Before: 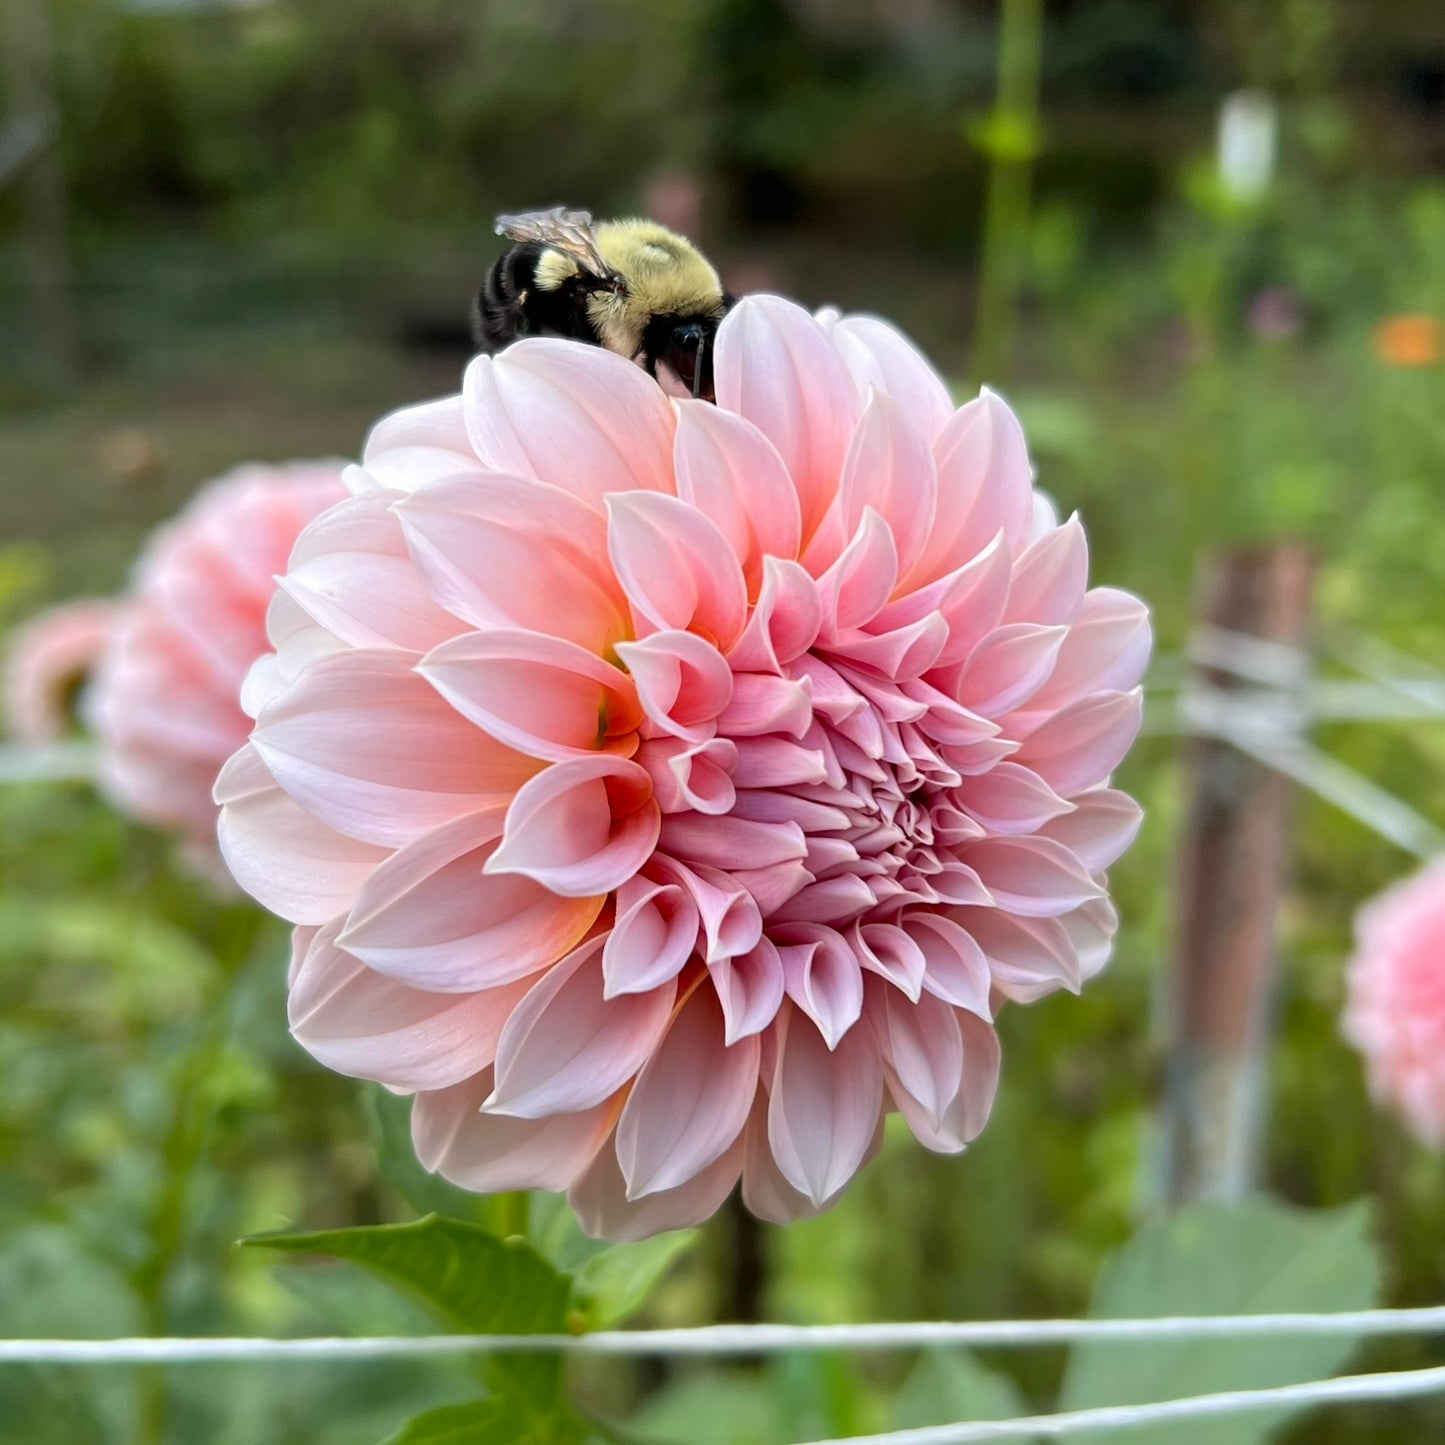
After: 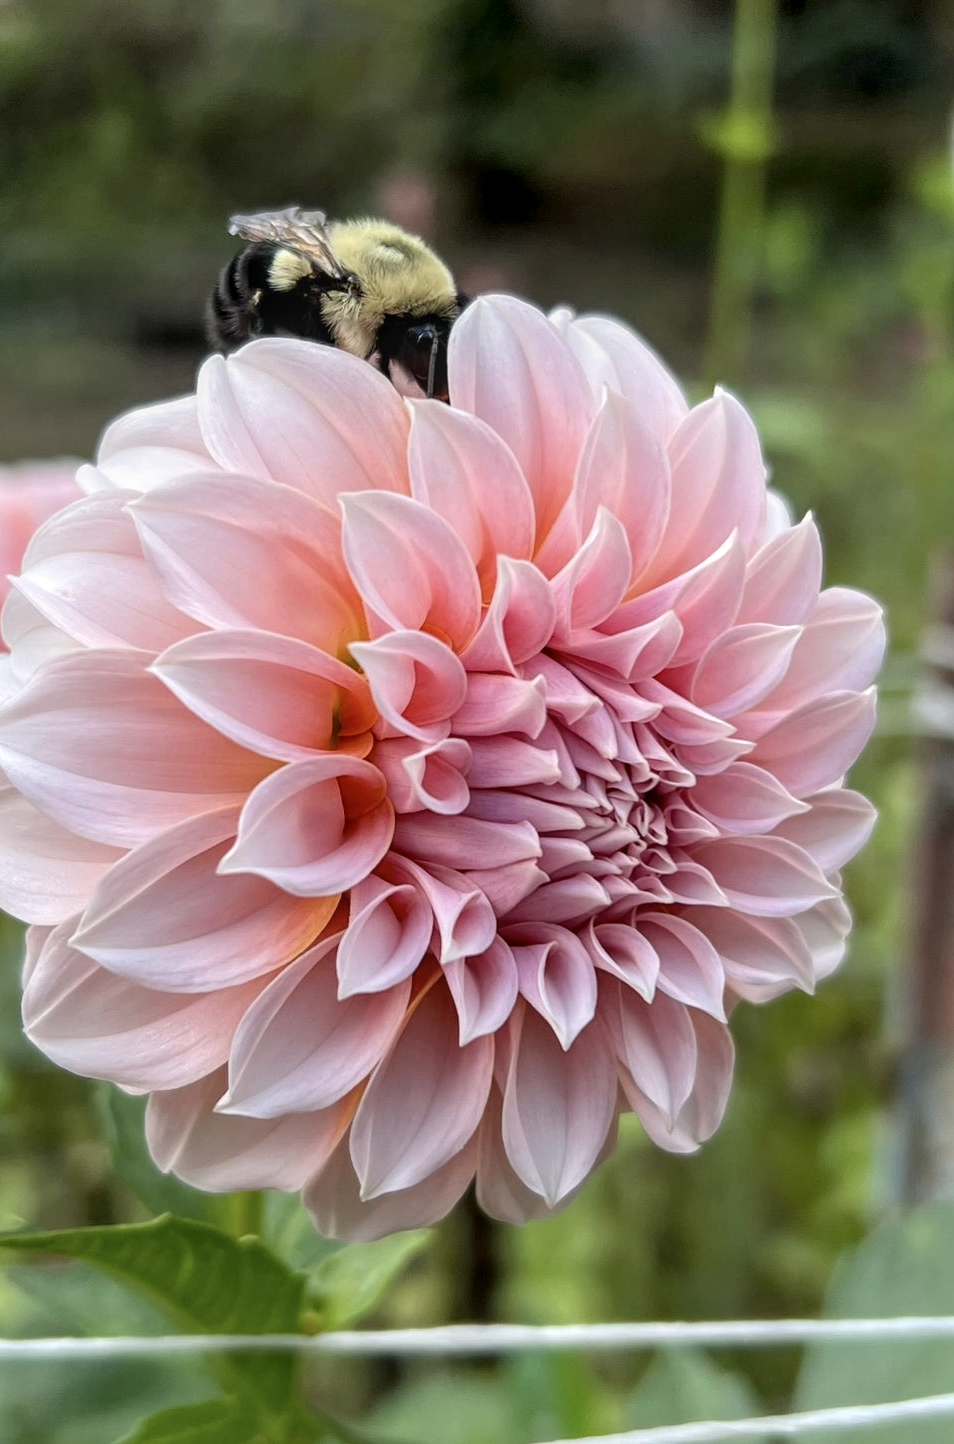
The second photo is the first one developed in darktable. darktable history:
exposure: exposure -0.072 EV, compensate highlight preservation false
local contrast: on, module defaults
crop and rotate: left 18.442%, right 15.508%
contrast brightness saturation: saturation -0.17
bloom: size 3%, threshold 100%, strength 0%
